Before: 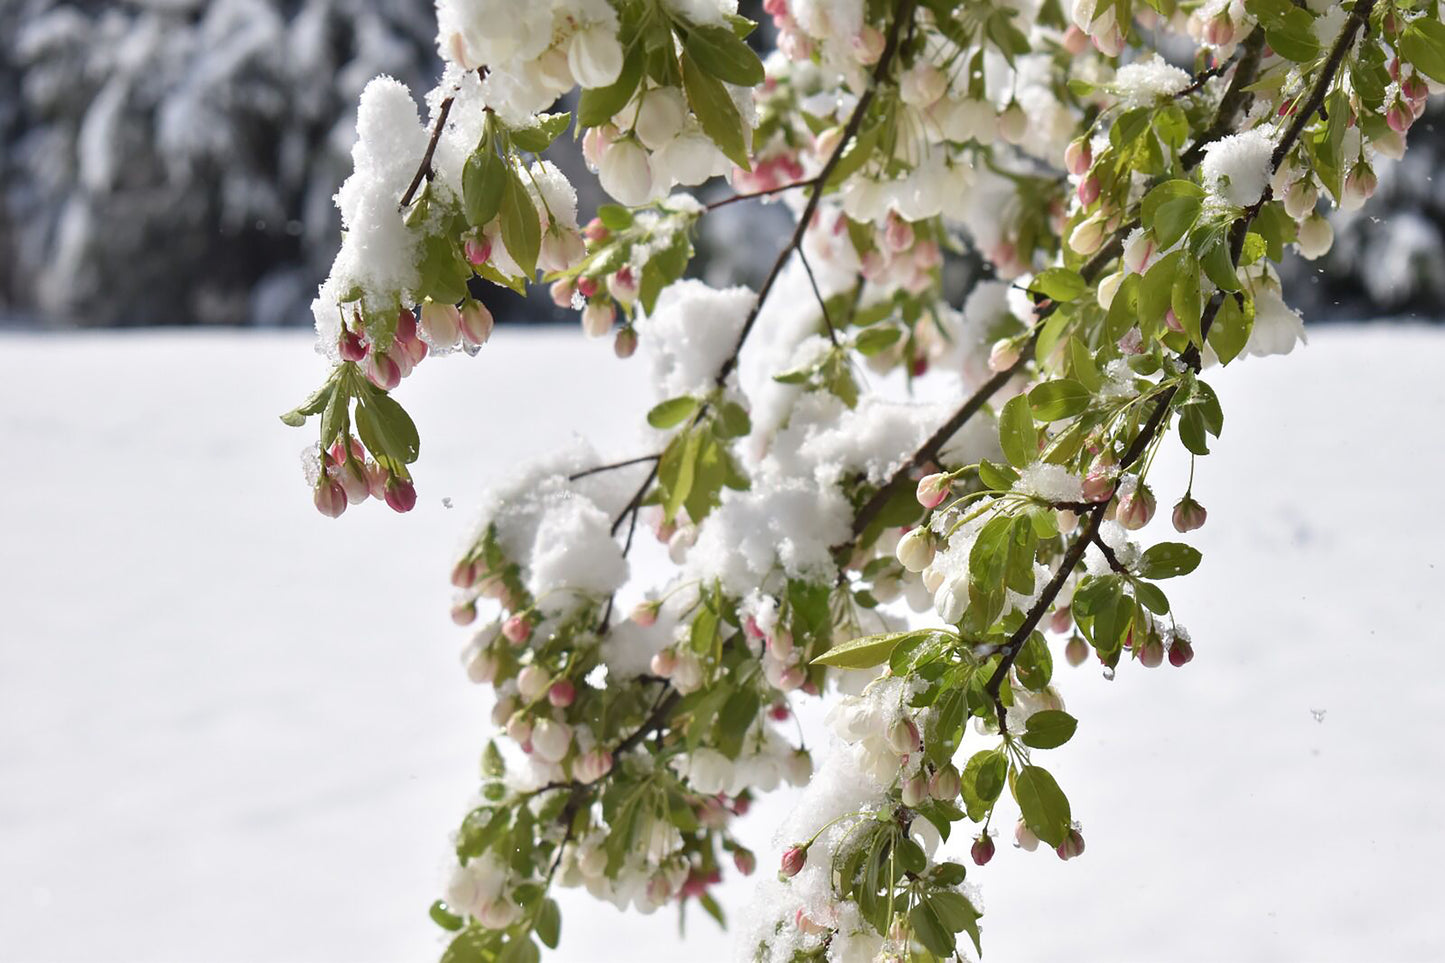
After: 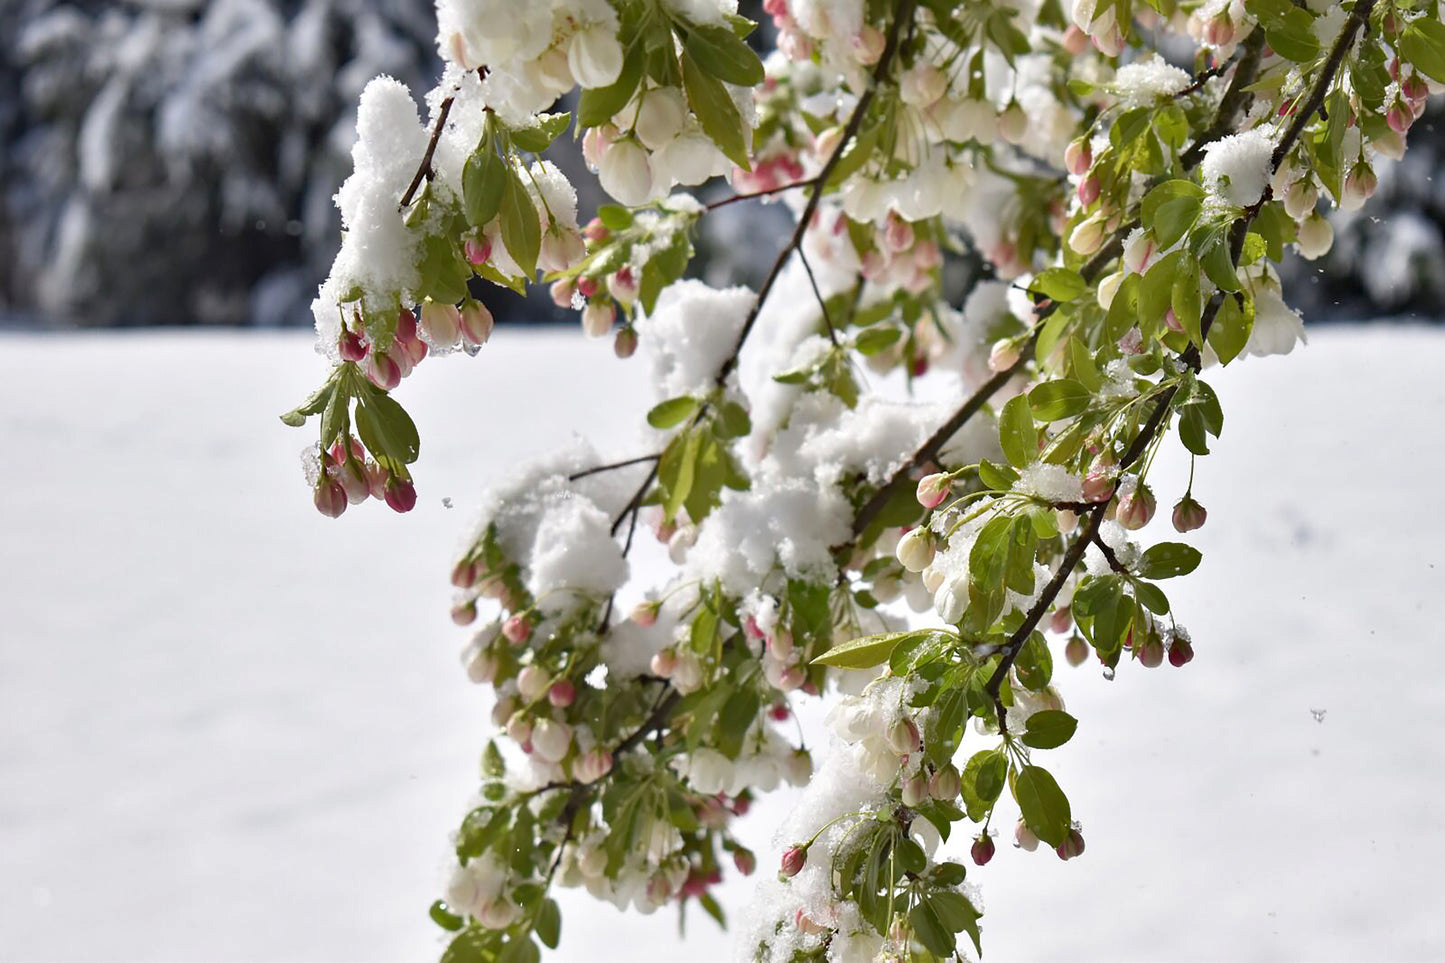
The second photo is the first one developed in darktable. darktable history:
haze removal: compatibility mode true, adaptive false
shadows and highlights: shadows -88.03, highlights -35.45, shadows color adjustment 99.15%, highlights color adjustment 0%, soften with gaussian
